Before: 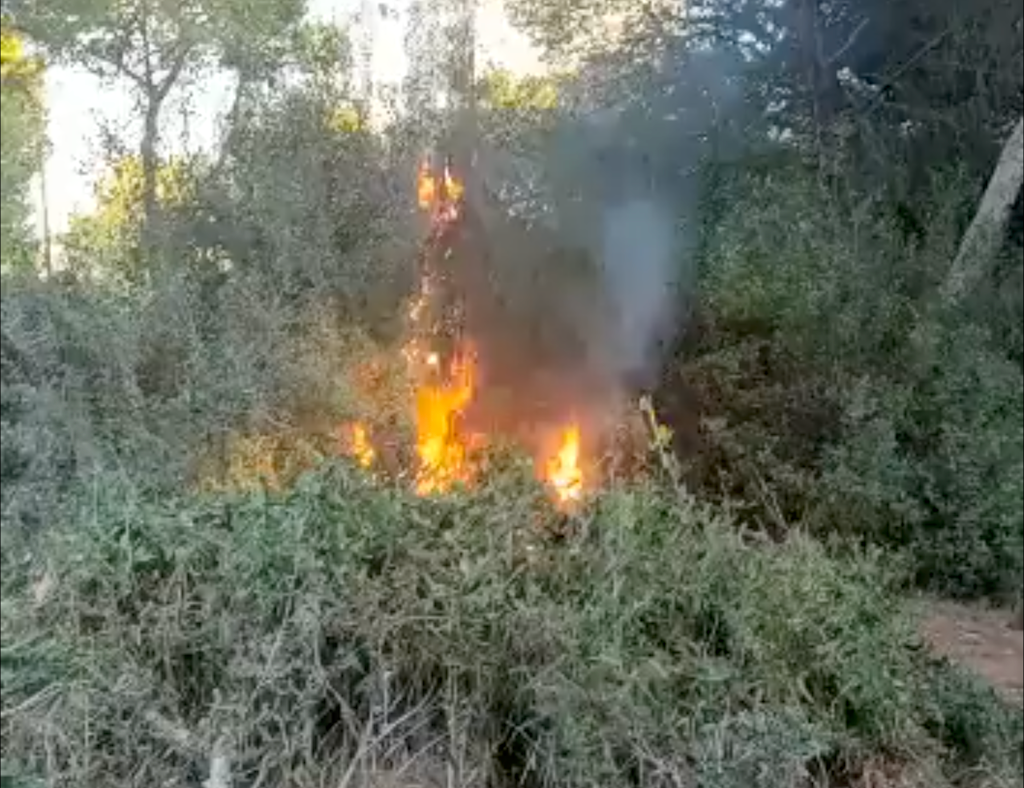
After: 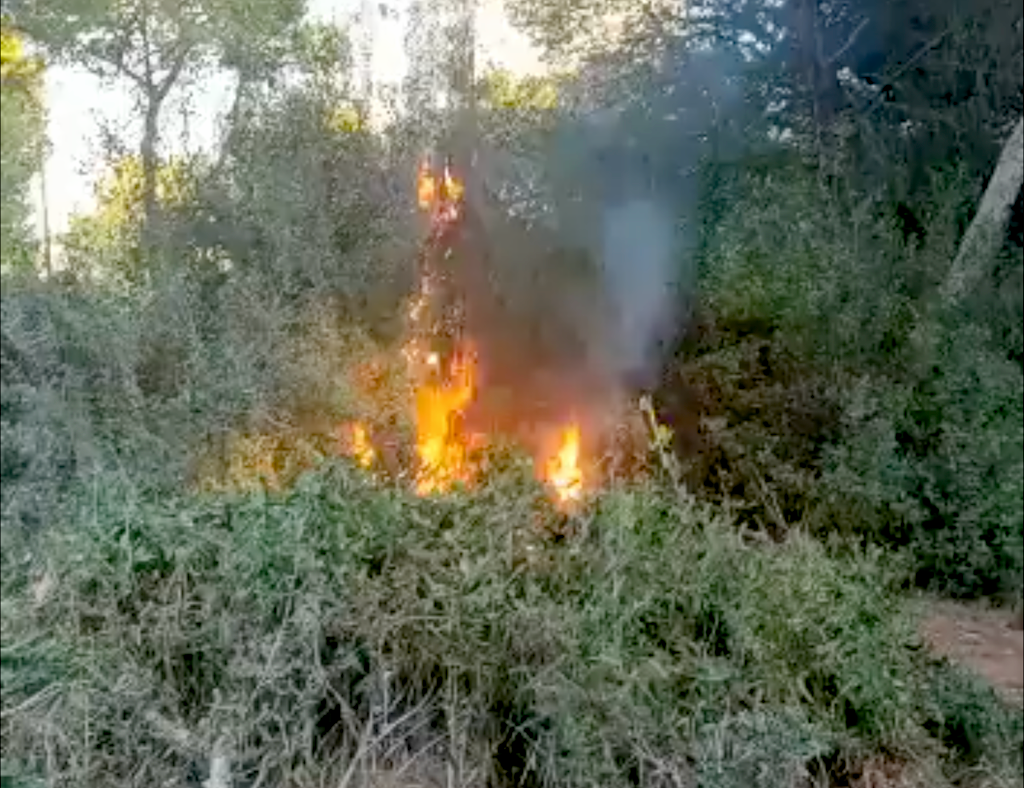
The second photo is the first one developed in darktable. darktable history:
color balance rgb: global offset › luminance -0.974%, perceptual saturation grading › global saturation 20%, perceptual saturation grading › highlights -25.777%, perceptual saturation grading › shadows 24.523%
